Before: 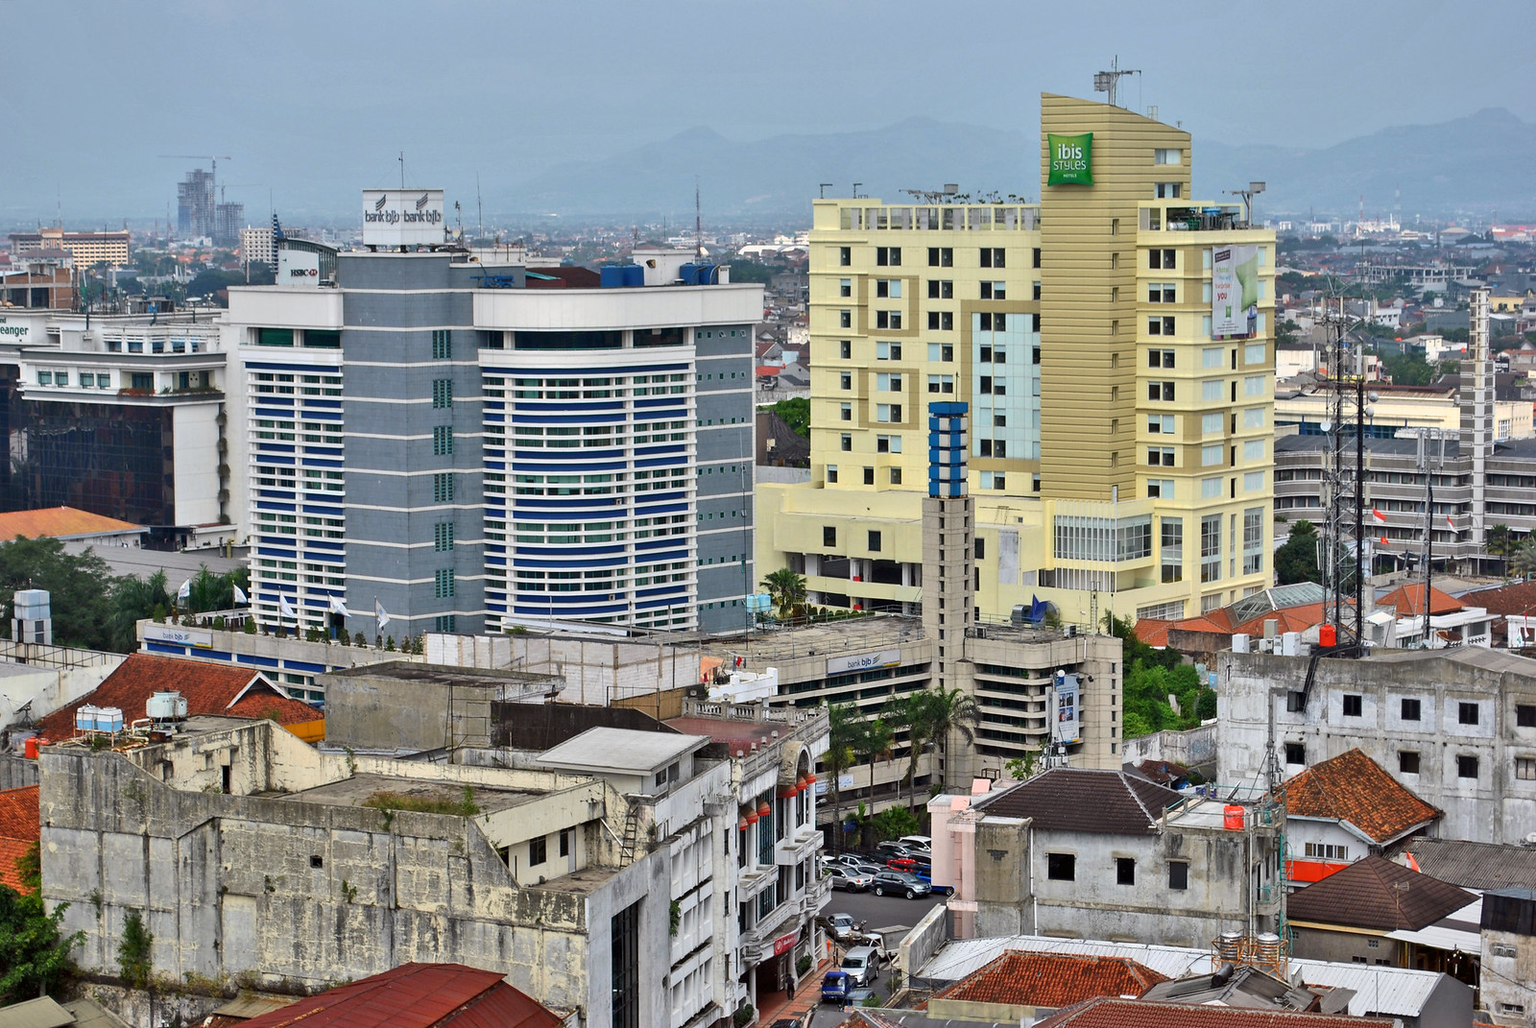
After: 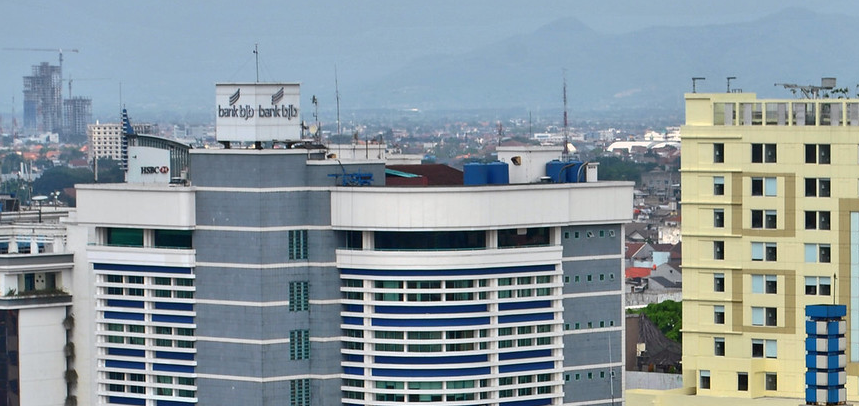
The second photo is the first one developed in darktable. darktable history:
crop: left 10.135%, top 10.712%, right 36.125%, bottom 51.364%
